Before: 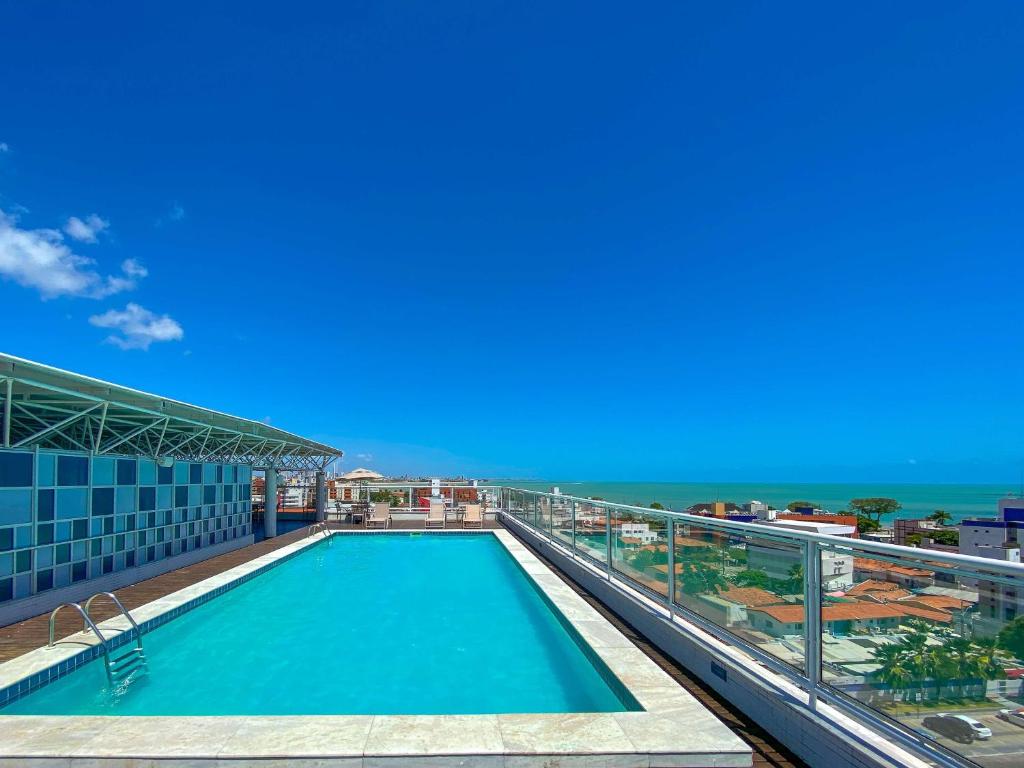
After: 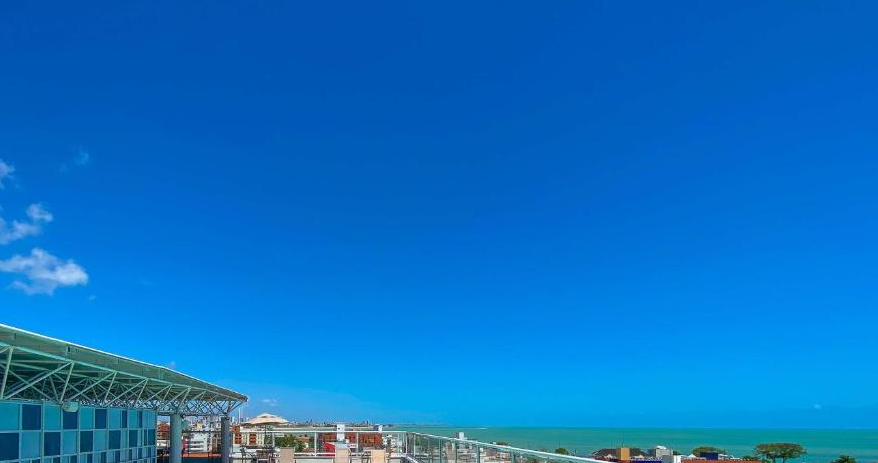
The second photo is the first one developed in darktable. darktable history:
crop and rotate: left 9.351%, top 7.271%, right 4.893%, bottom 32.442%
